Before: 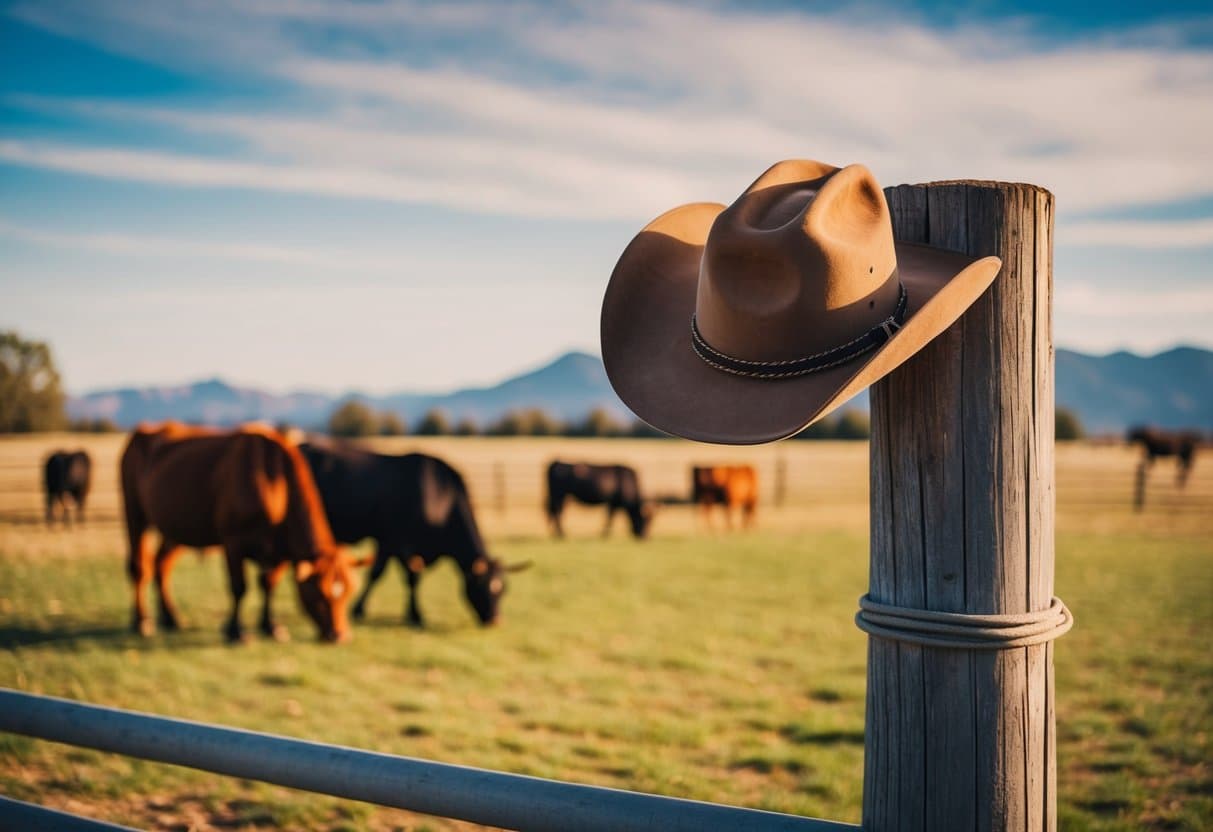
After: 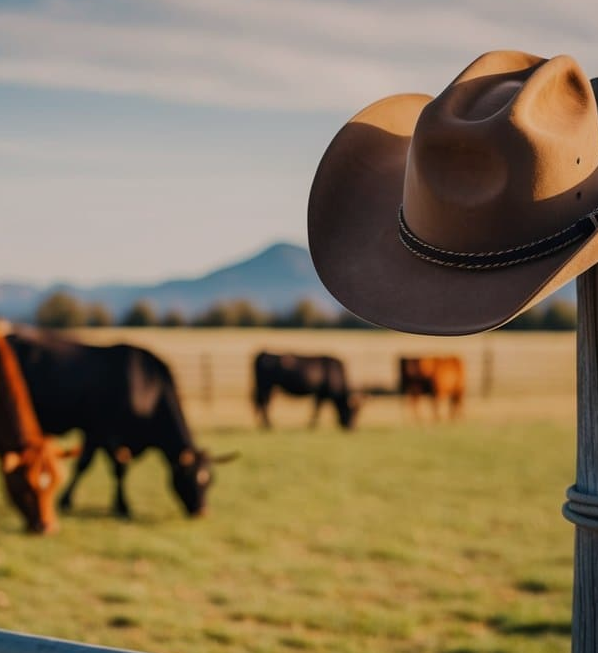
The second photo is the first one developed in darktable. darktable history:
exposure: exposure -0.488 EV, compensate exposure bias true, compensate highlight preservation false
crop and rotate: angle 0.021°, left 24.219%, top 13.167%, right 26.416%, bottom 8.228%
